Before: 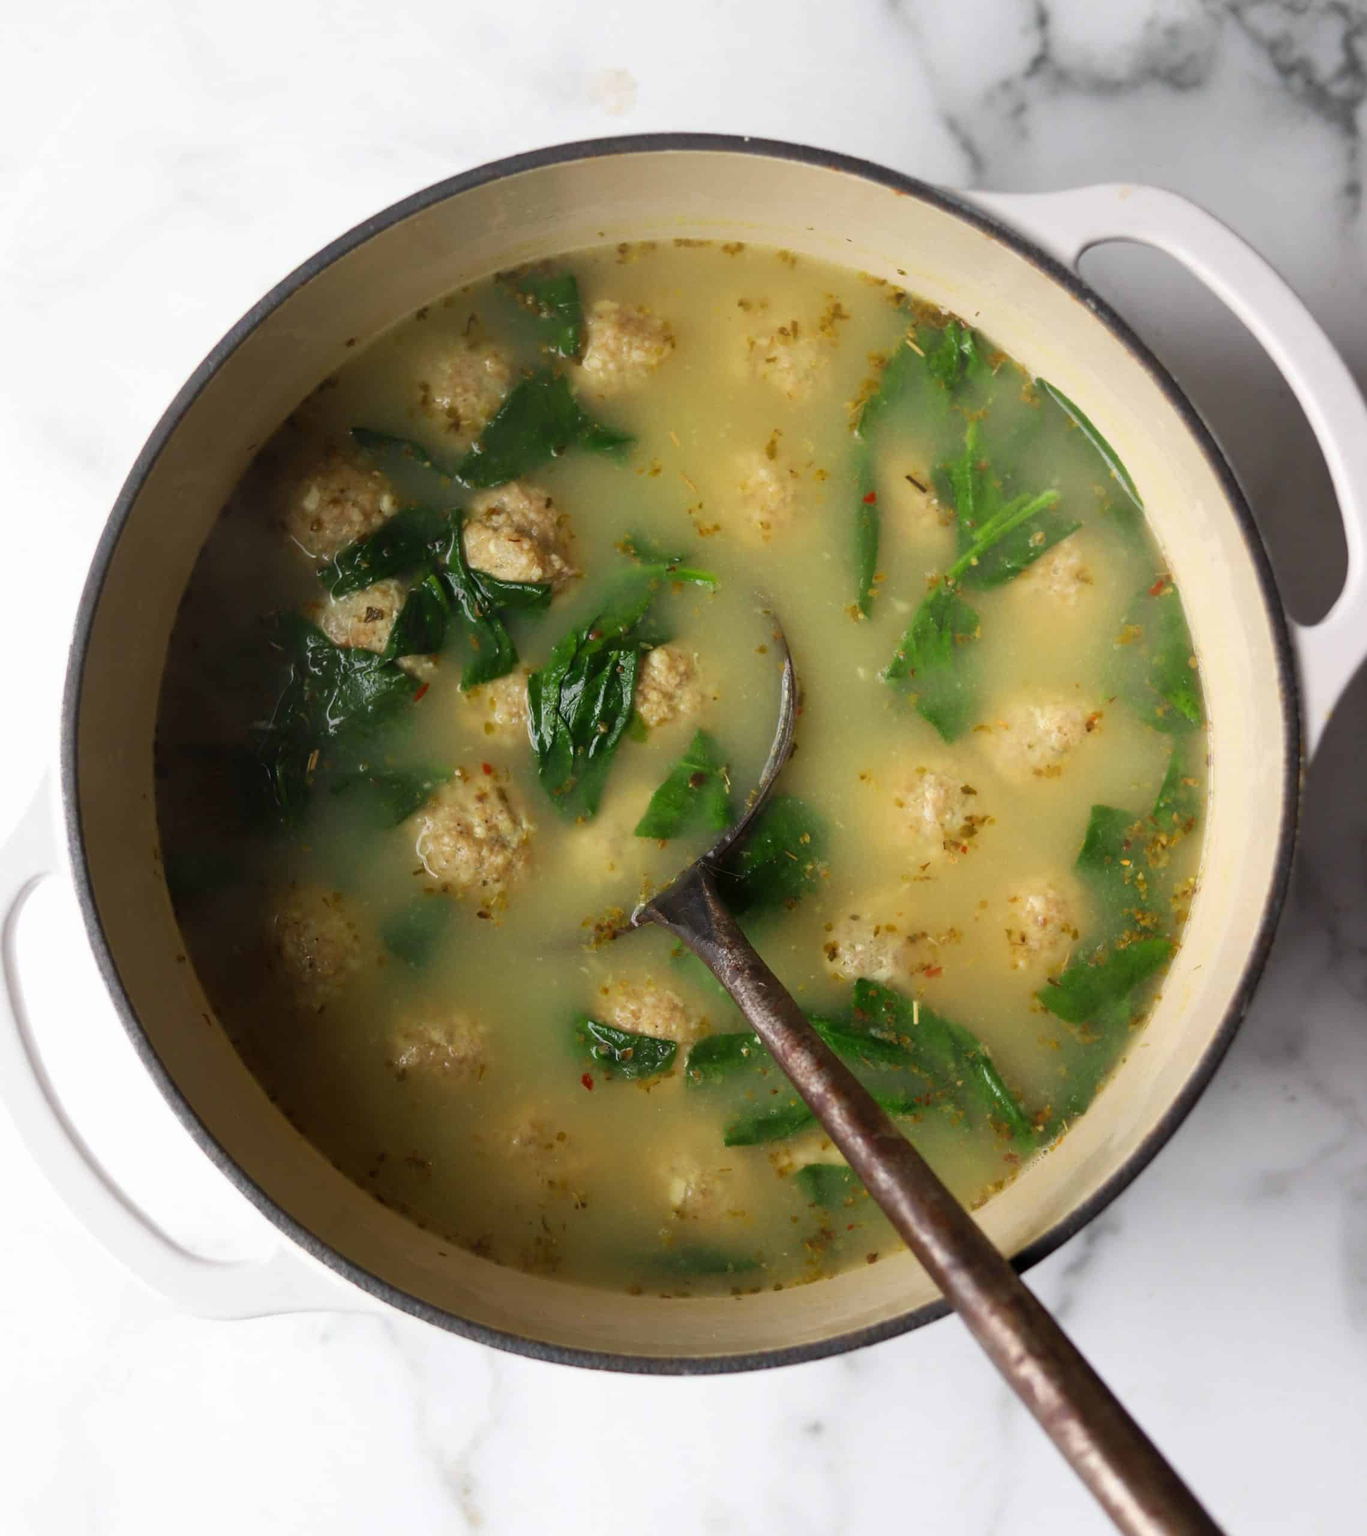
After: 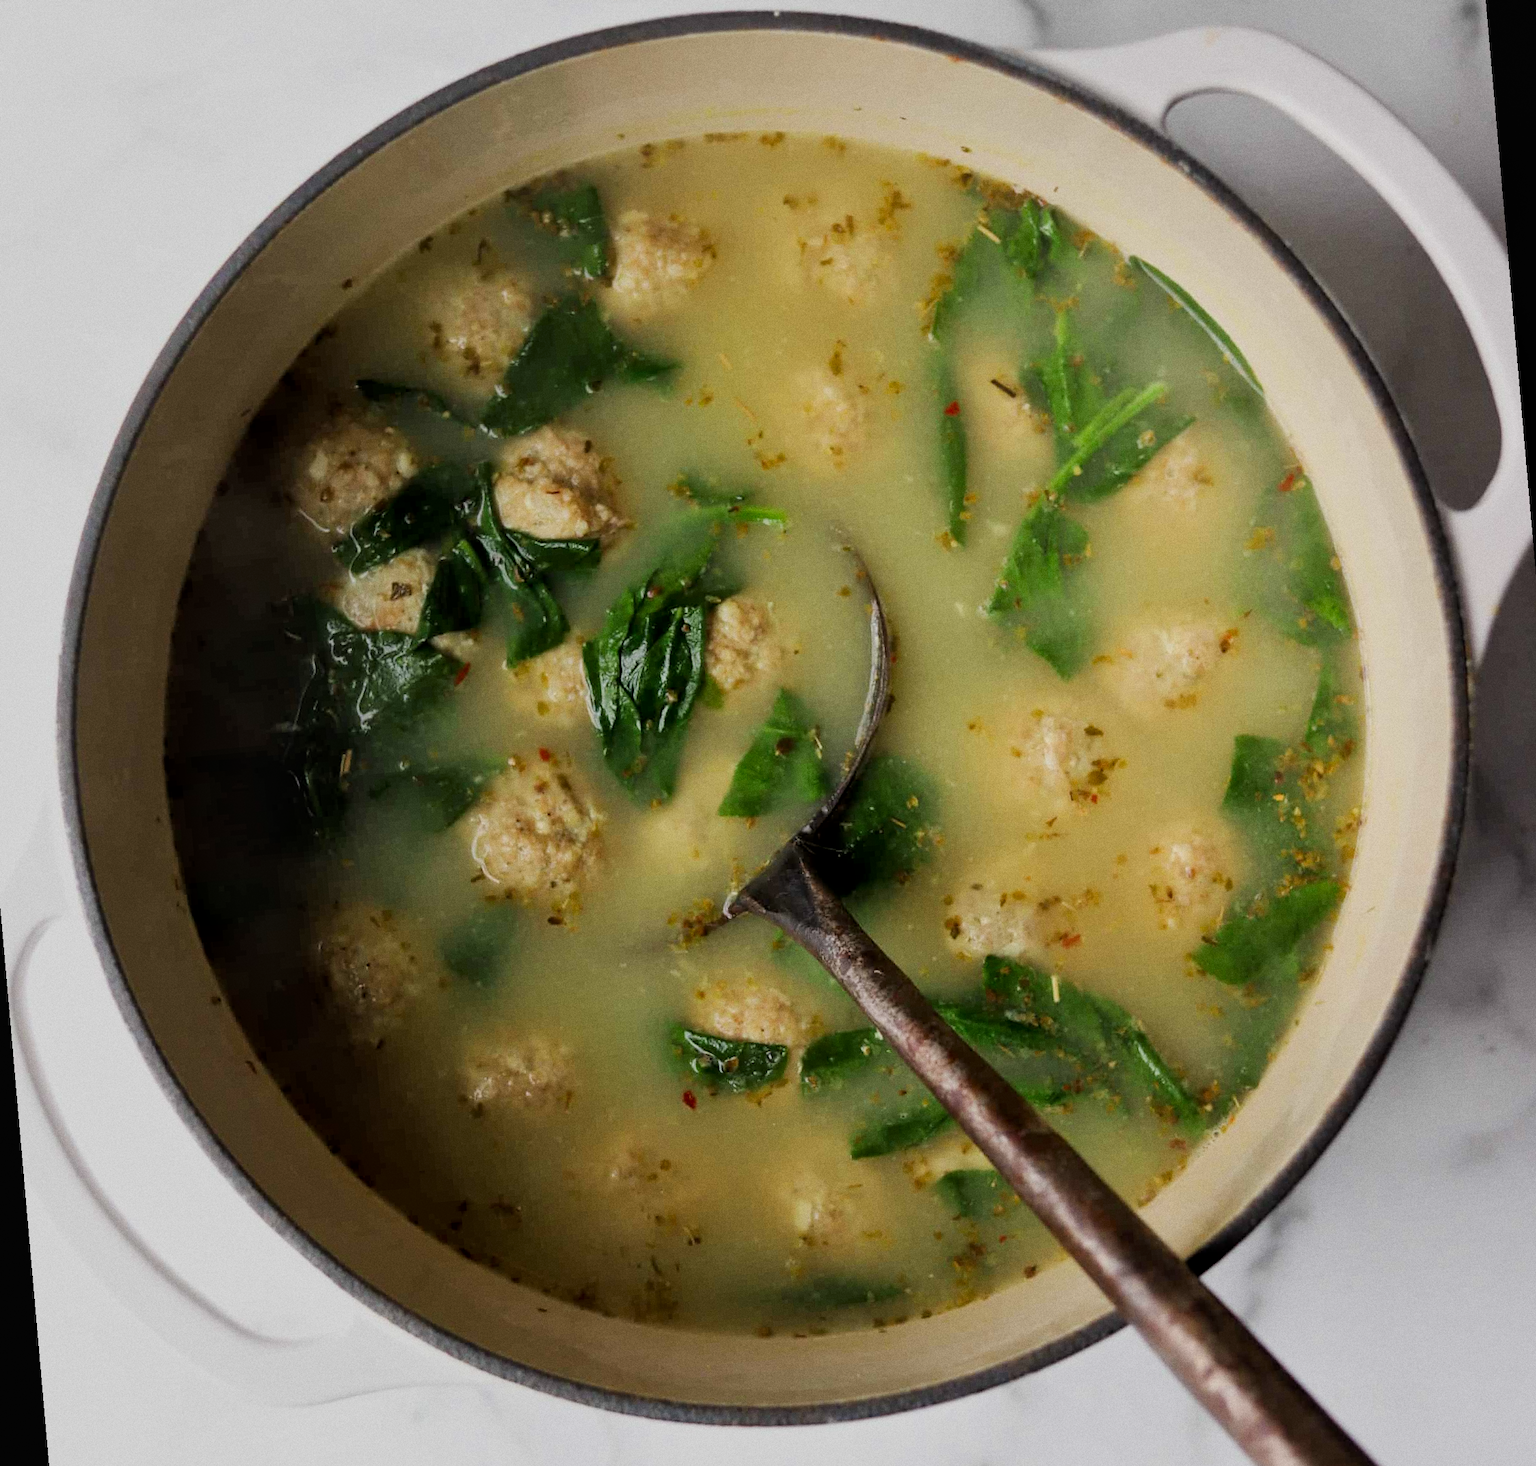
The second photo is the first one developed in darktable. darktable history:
local contrast: mode bilateral grid, contrast 20, coarseness 50, detail 132%, midtone range 0.2
contrast brightness saturation: contrast -0.02, brightness -0.01, saturation 0.03
grain: coarseness 0.09 ISO
rotate and perspective: rotation -5°, crop left 0.05, crop right 0.952, crop top 0.11, crop bottom 0.89
filmic rgb: black relative exposure -7.65 EV, white relative exposure 4.56 EV, hardness 3.61
